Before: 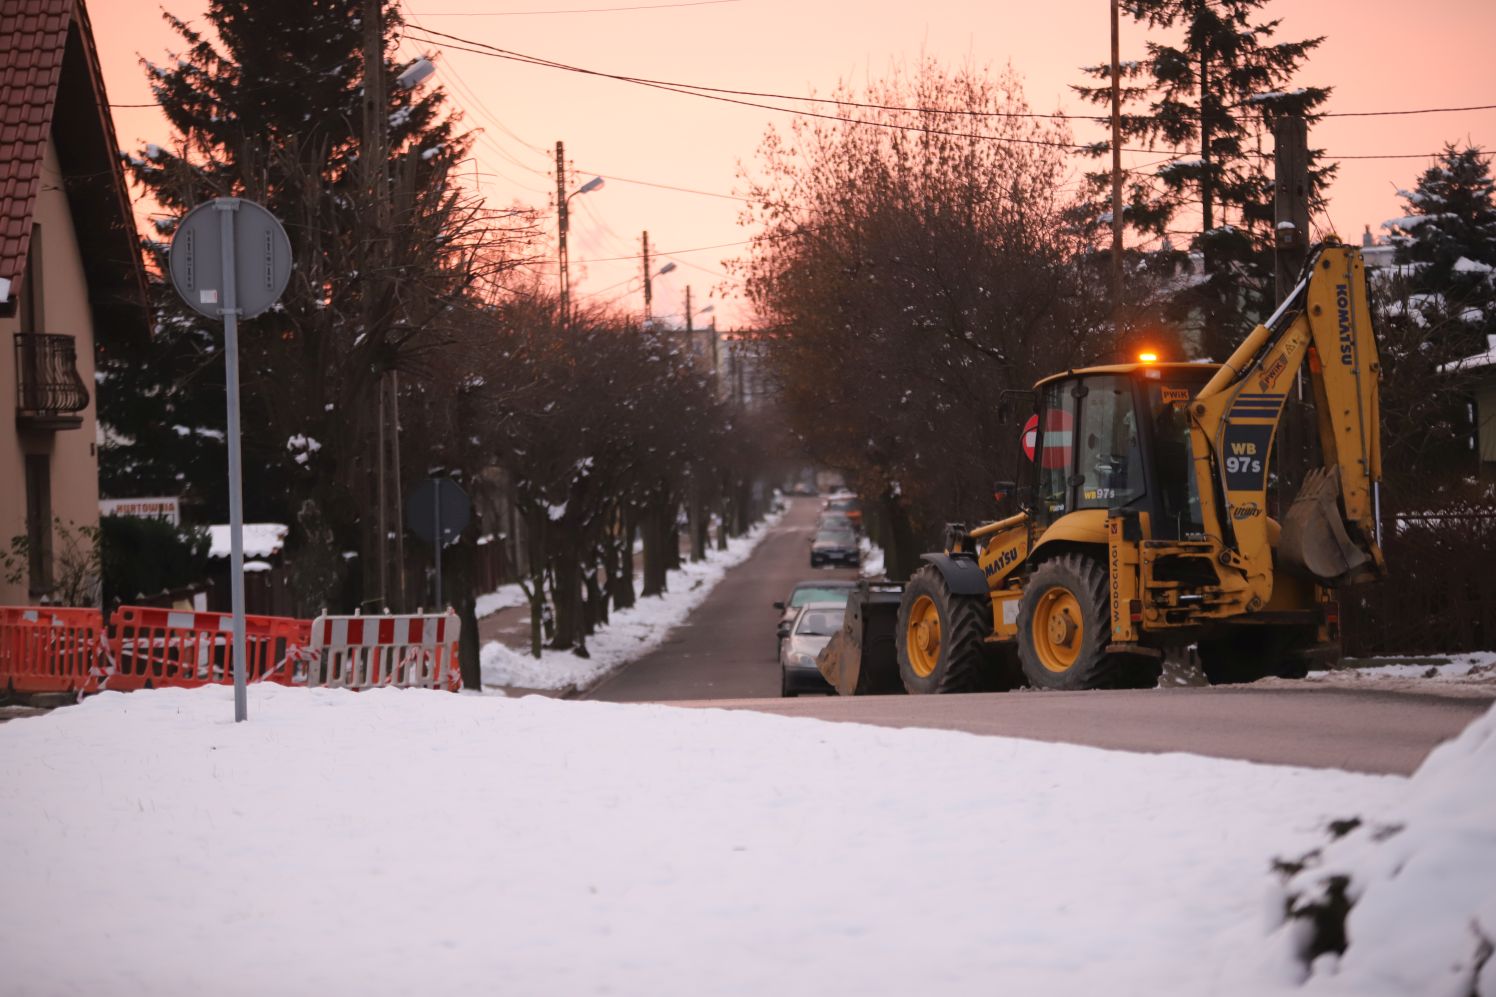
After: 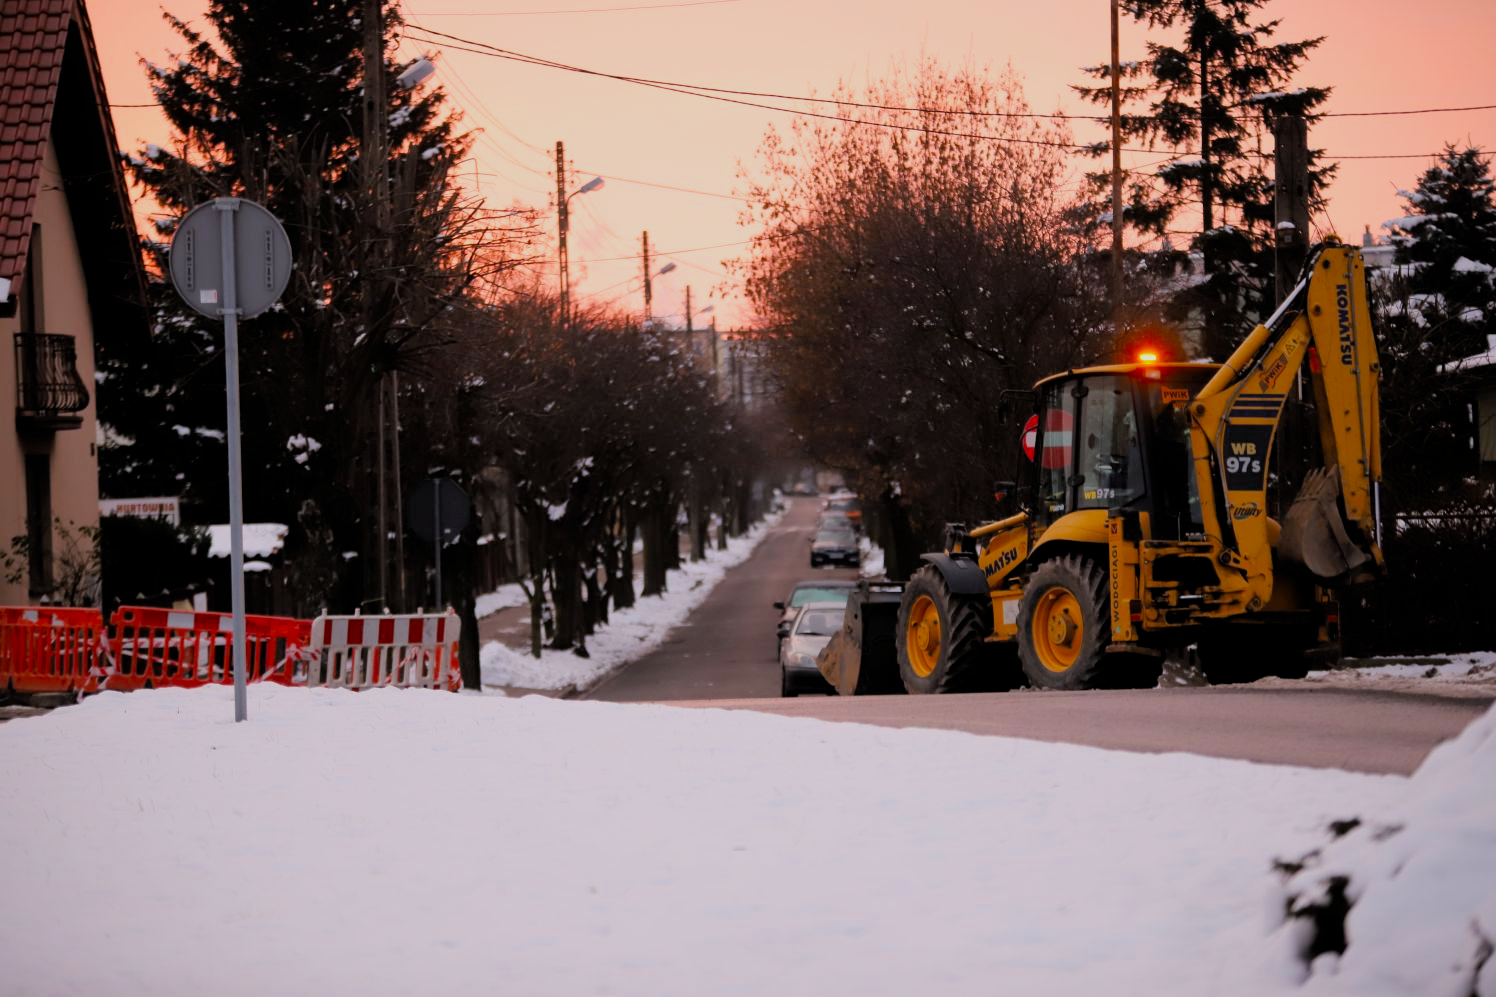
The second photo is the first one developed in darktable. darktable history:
tone equalizer: on, module defaults
filmic rgb: black relative exposure -7.6 EV, white relative exposure 4.64 EV, threshold 3 EV, target black luminance 0%, hardness 3.55, latitude 50.51%, contrast 1.033, highlights saturation mix 10%, shadows ↔ highlights balance -0.198%, color science v4 (2020), enable highlight reconstruction true
